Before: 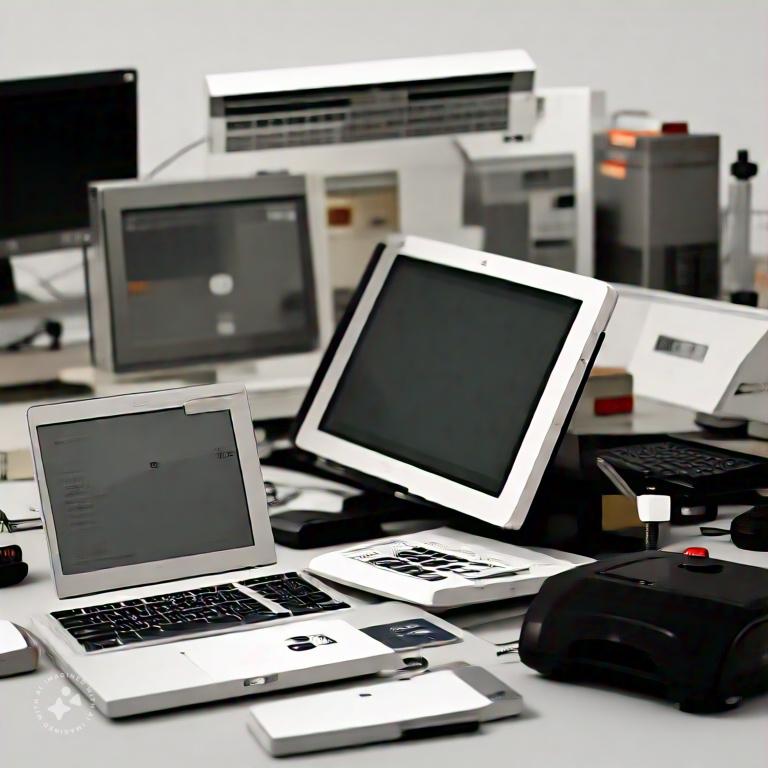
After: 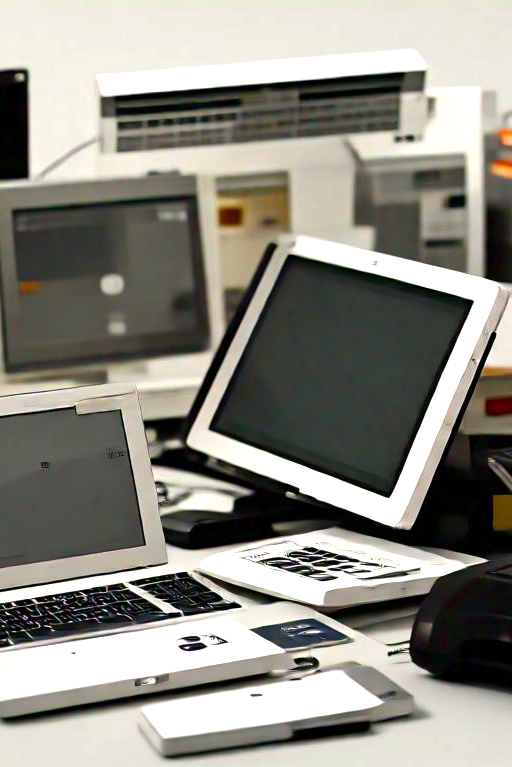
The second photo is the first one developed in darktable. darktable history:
color correction: highlights b* 2.92
crop and rotate: left 14.317%, right 19.016%
color balance rgb: perceptual saturation grading › global saturation 43.096%, perceptual brilliance grading › highlights 11.503%, global vibrance 8.717%
